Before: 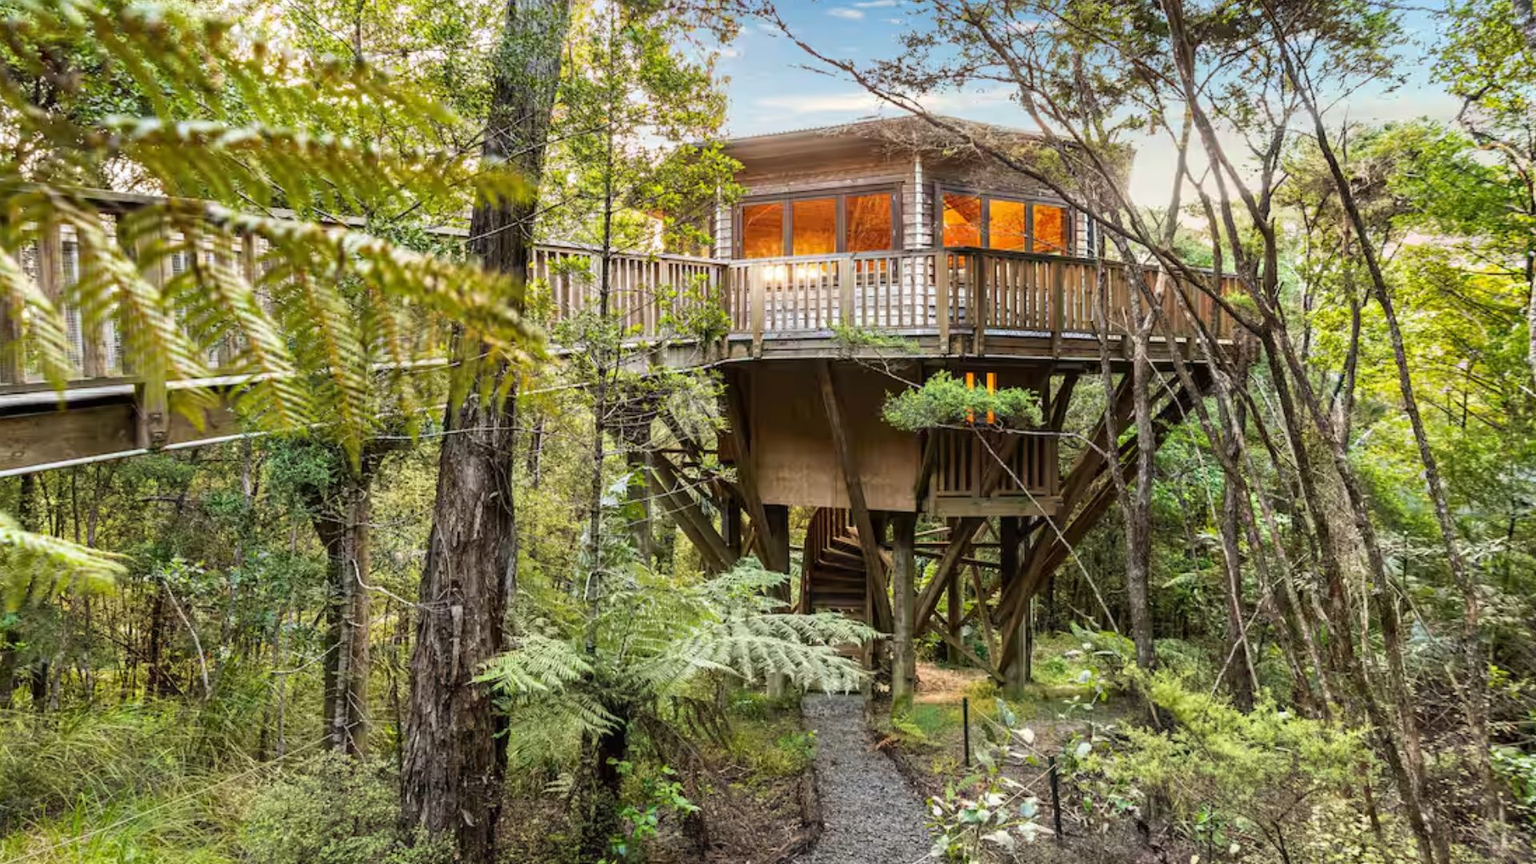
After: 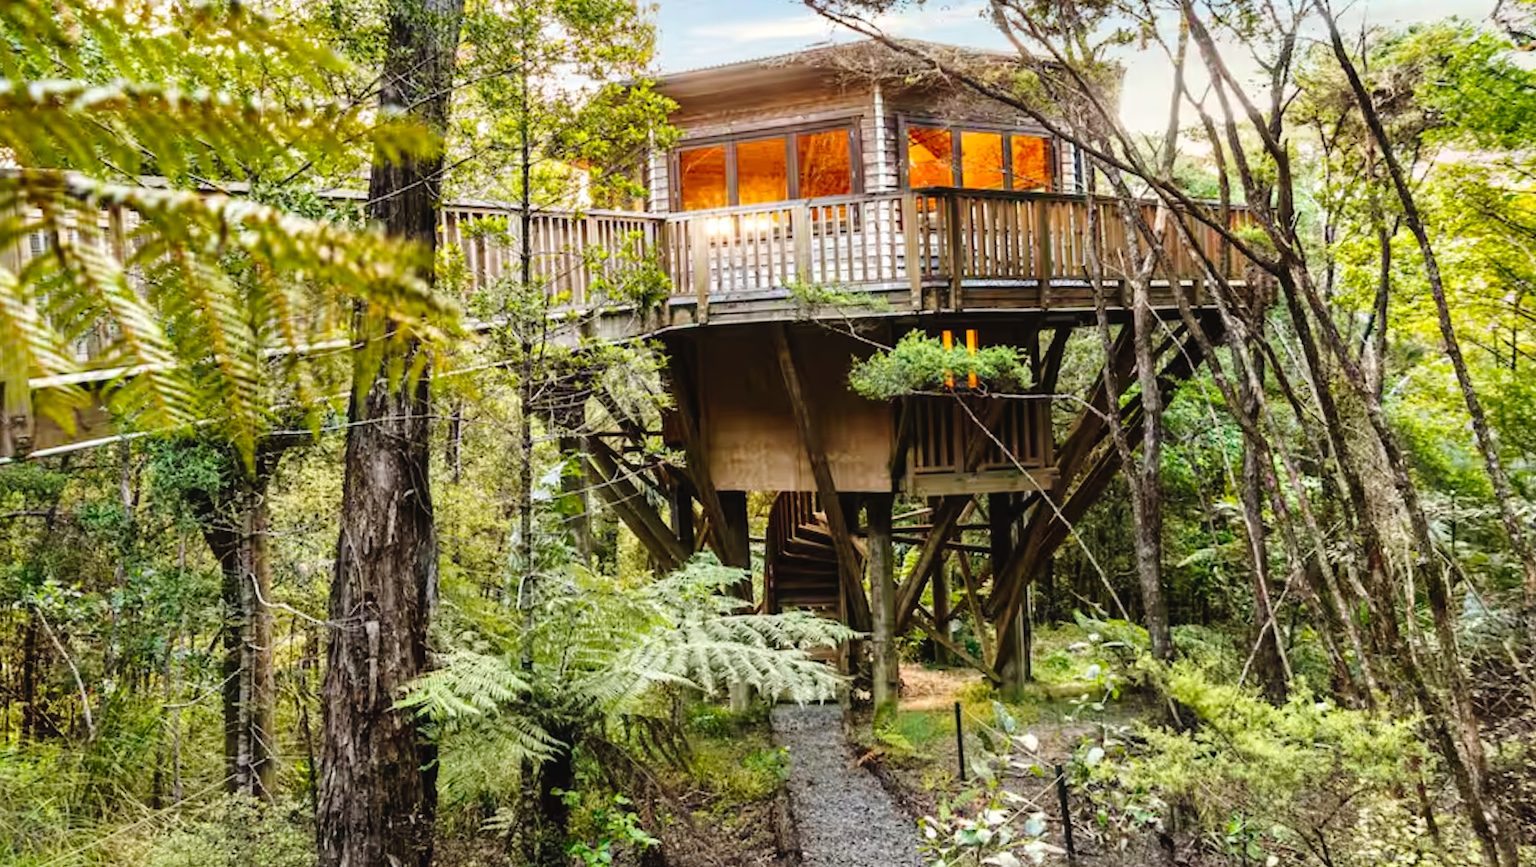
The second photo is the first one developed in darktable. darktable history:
crop and rotate: angle 2.42°, left 6.035%, top 5.705%
exposure: exposure 0.188 EV, compensate highlight preservation false
tone curve: curves: ch0 [(0, 0.023) (0.132, 0.075) (0.241, 0.178) (0.487, 0.491) (0.782, 0.8) (1, 0.989)]; ch1 [(0, 0) (0.396, 0.369) (0.467, 0.454) (0.498, 0.5) (0.518, 0.517) (0.57, 0.586) (0.619, 0.663) (0.692, 0.744) (1, 1)]; ch2 [(0, 0) (0.427, 0.416) (0.483, 0.481) (0.503, 0.503) (0.526, 0.527) (0.563, 0.573) (0.632, 0.667) (0.705, 0.737) (0.985, 0.966)], preserve colors none
